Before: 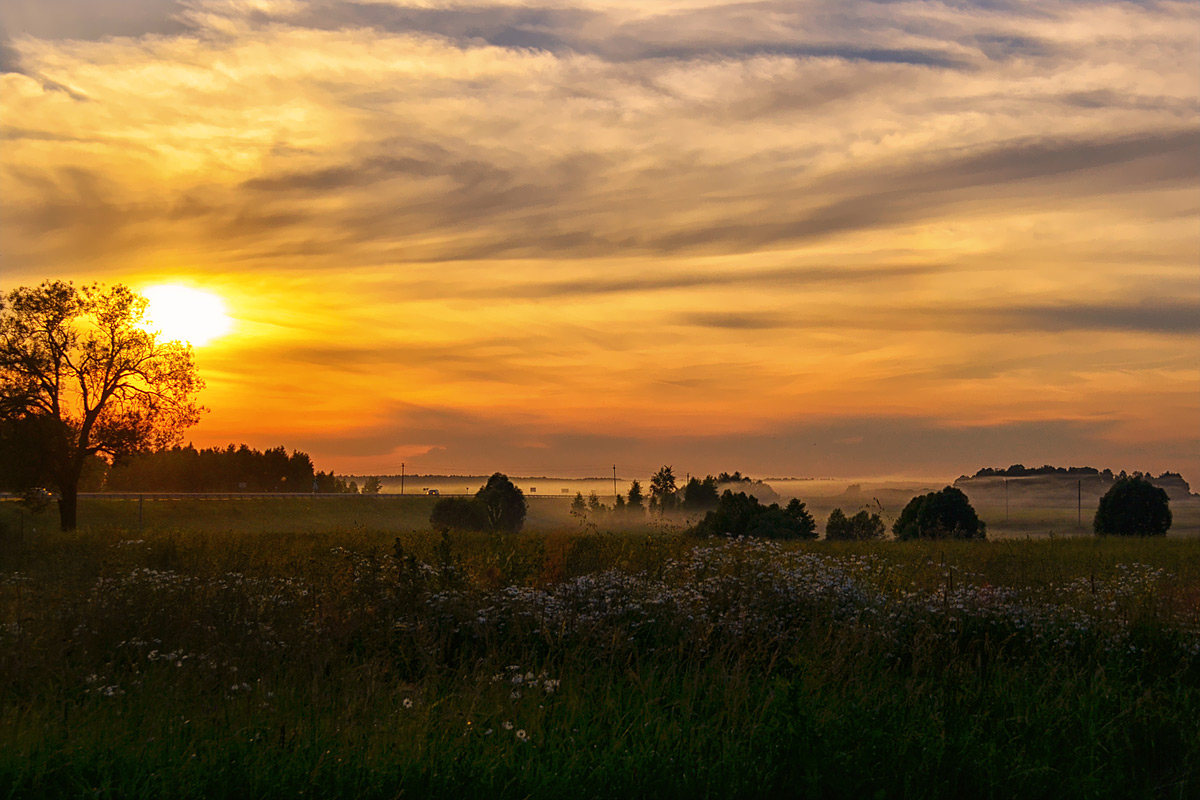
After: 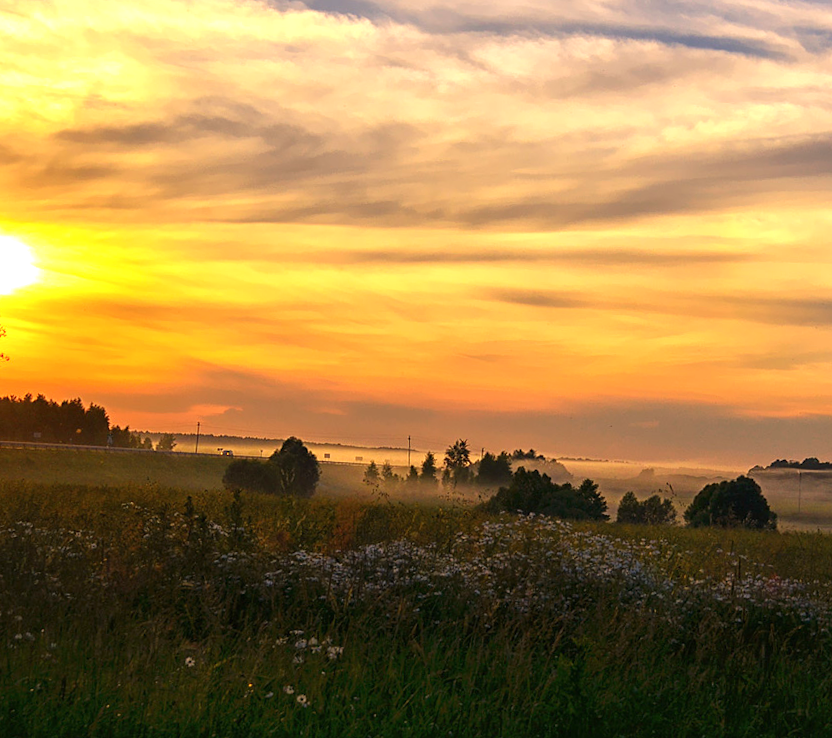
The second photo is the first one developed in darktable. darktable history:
crop and rotate: angle -3.2°, left 14.047%, top 0.019%, right 10.886%, bottom 0.055%
exposure: black level correction 0, exposure 0.7 EV, compensate exposure bias true, compensate highlight preservation false
